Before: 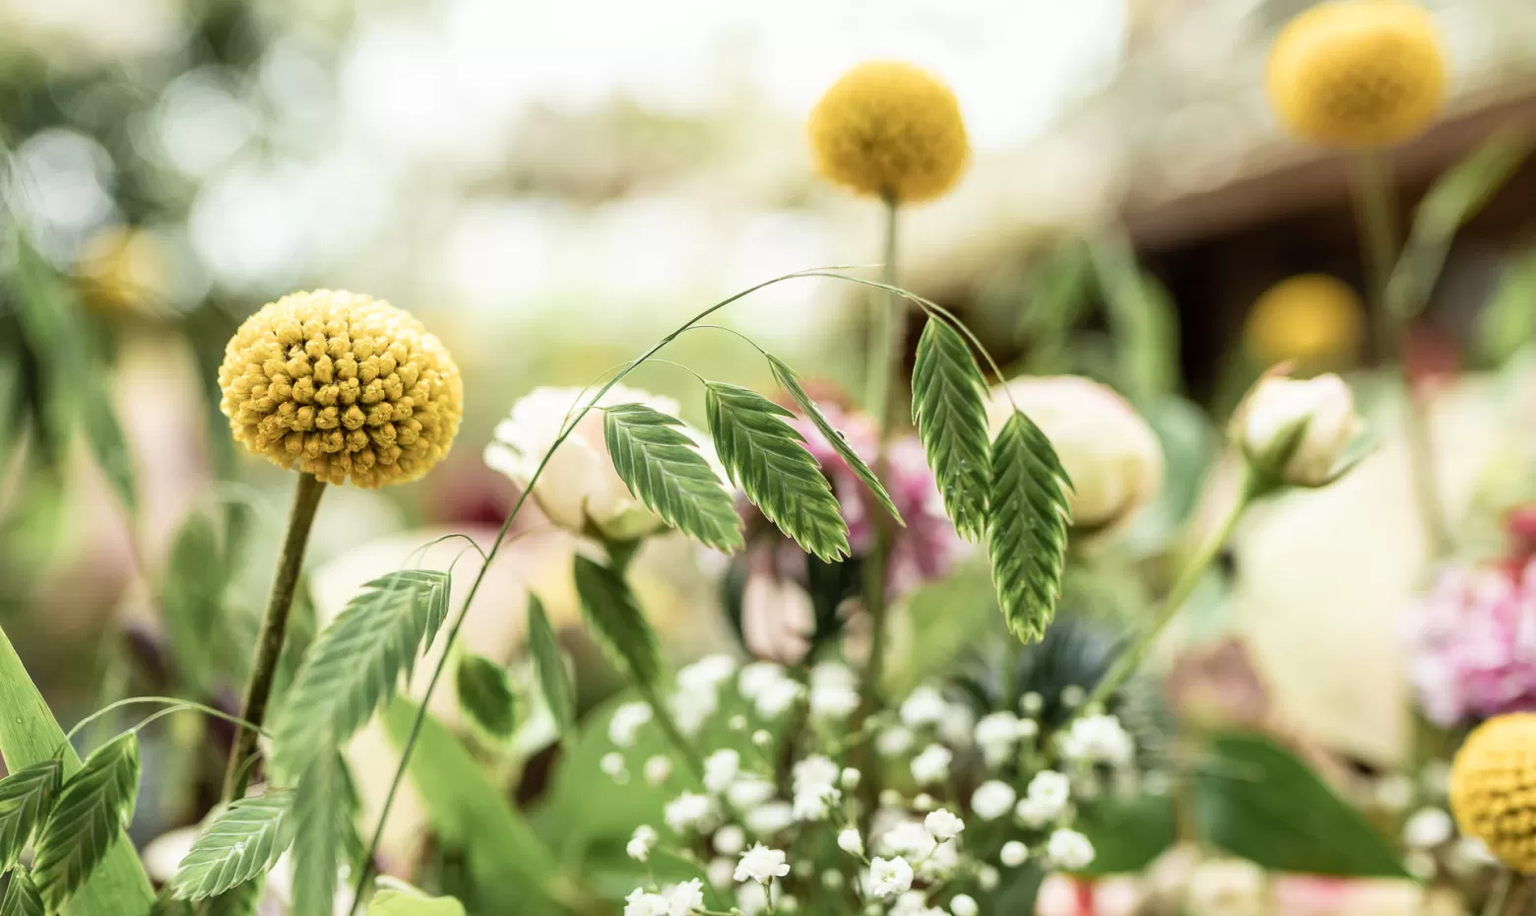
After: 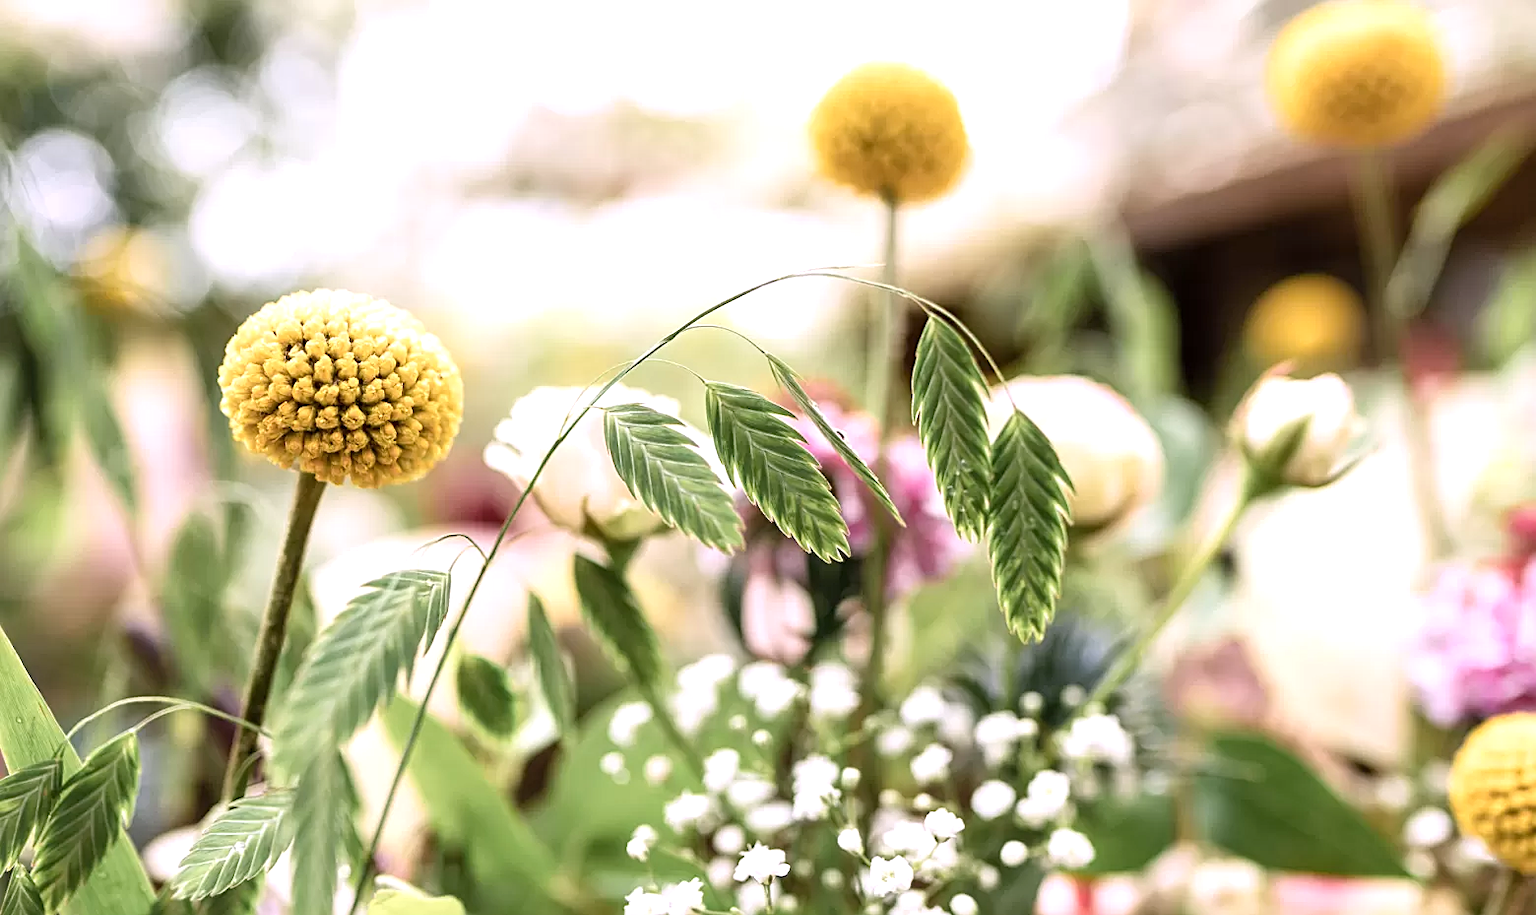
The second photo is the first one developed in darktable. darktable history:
white balance: red 1.066, blue 1.119
sharpen: on, module defaults
exposure: exposure 0.29 EV, compensate highlight preservation false
